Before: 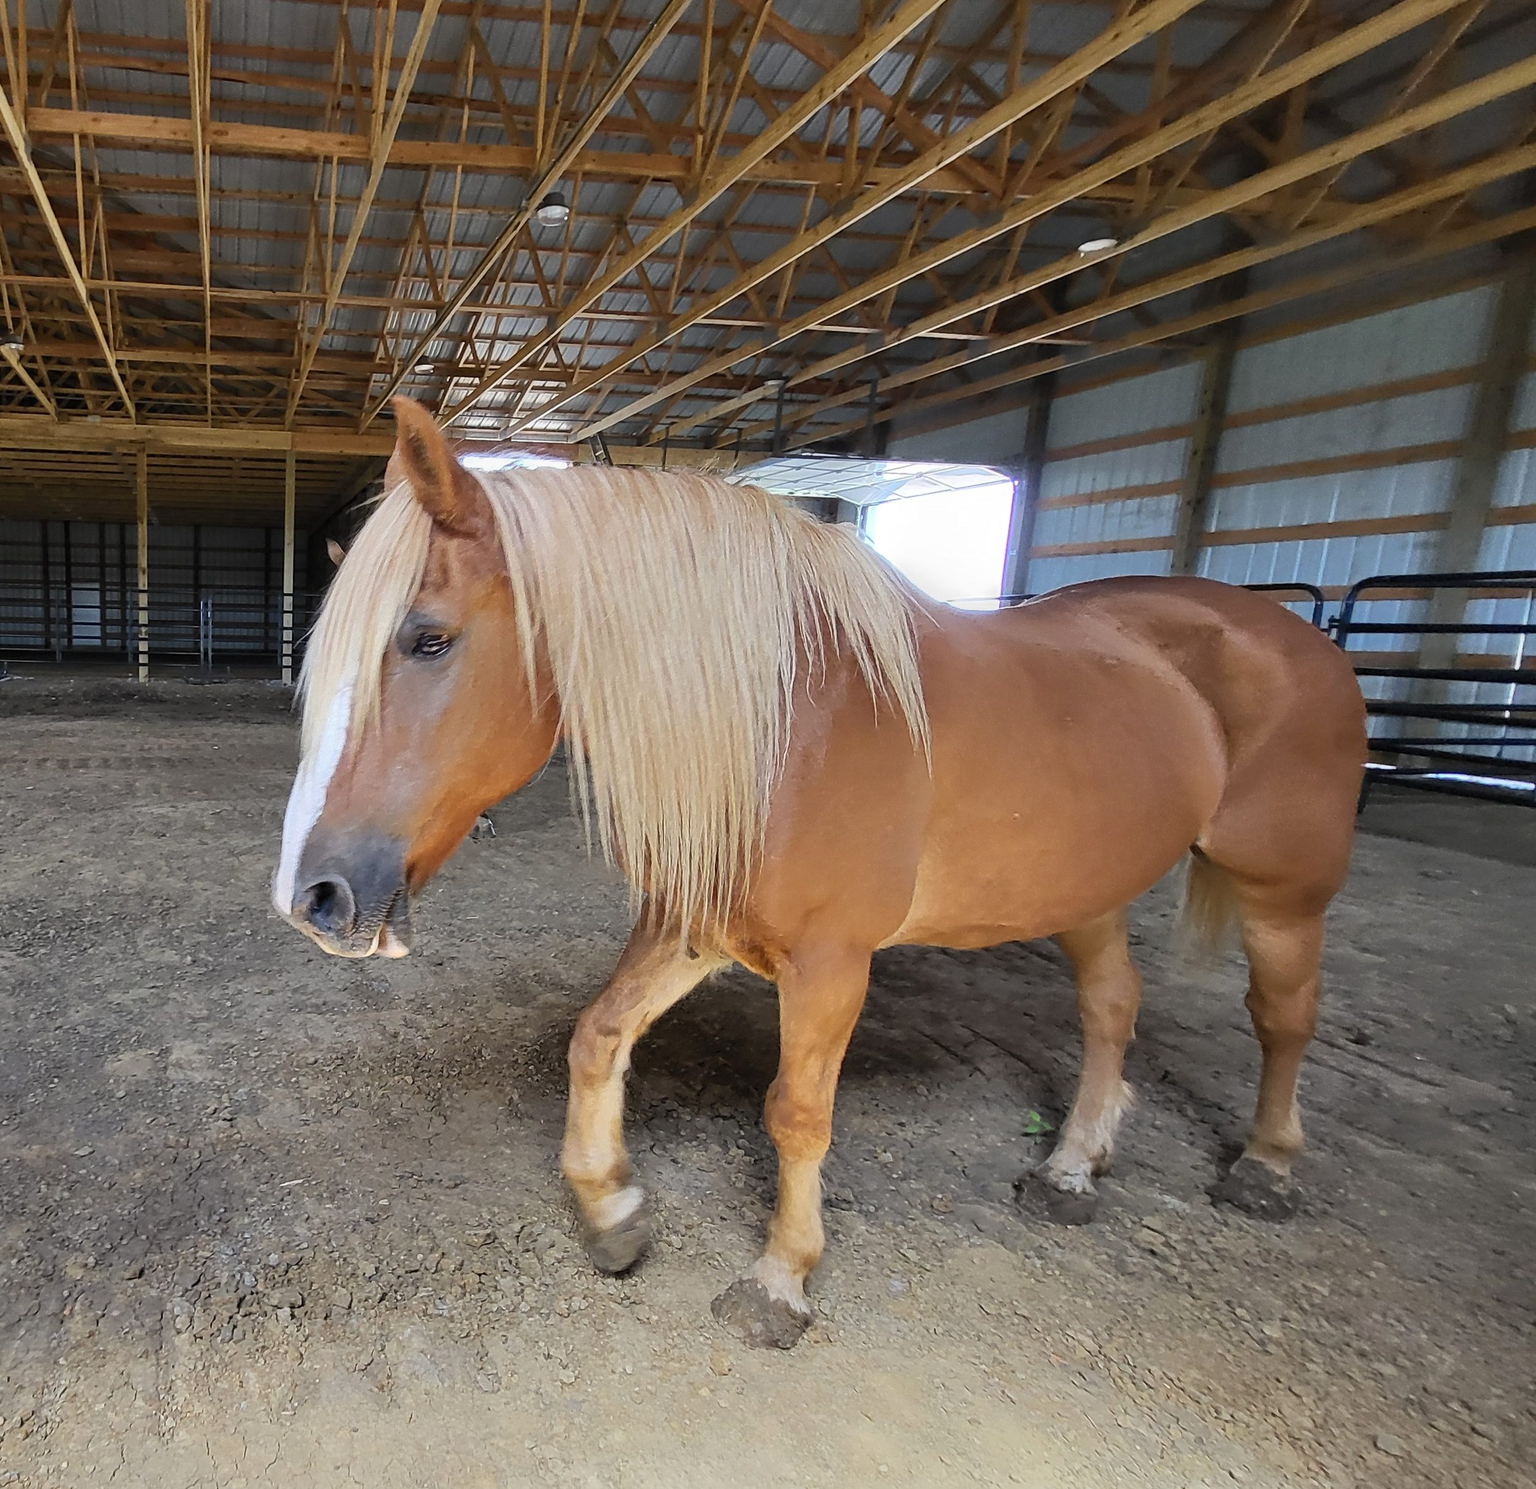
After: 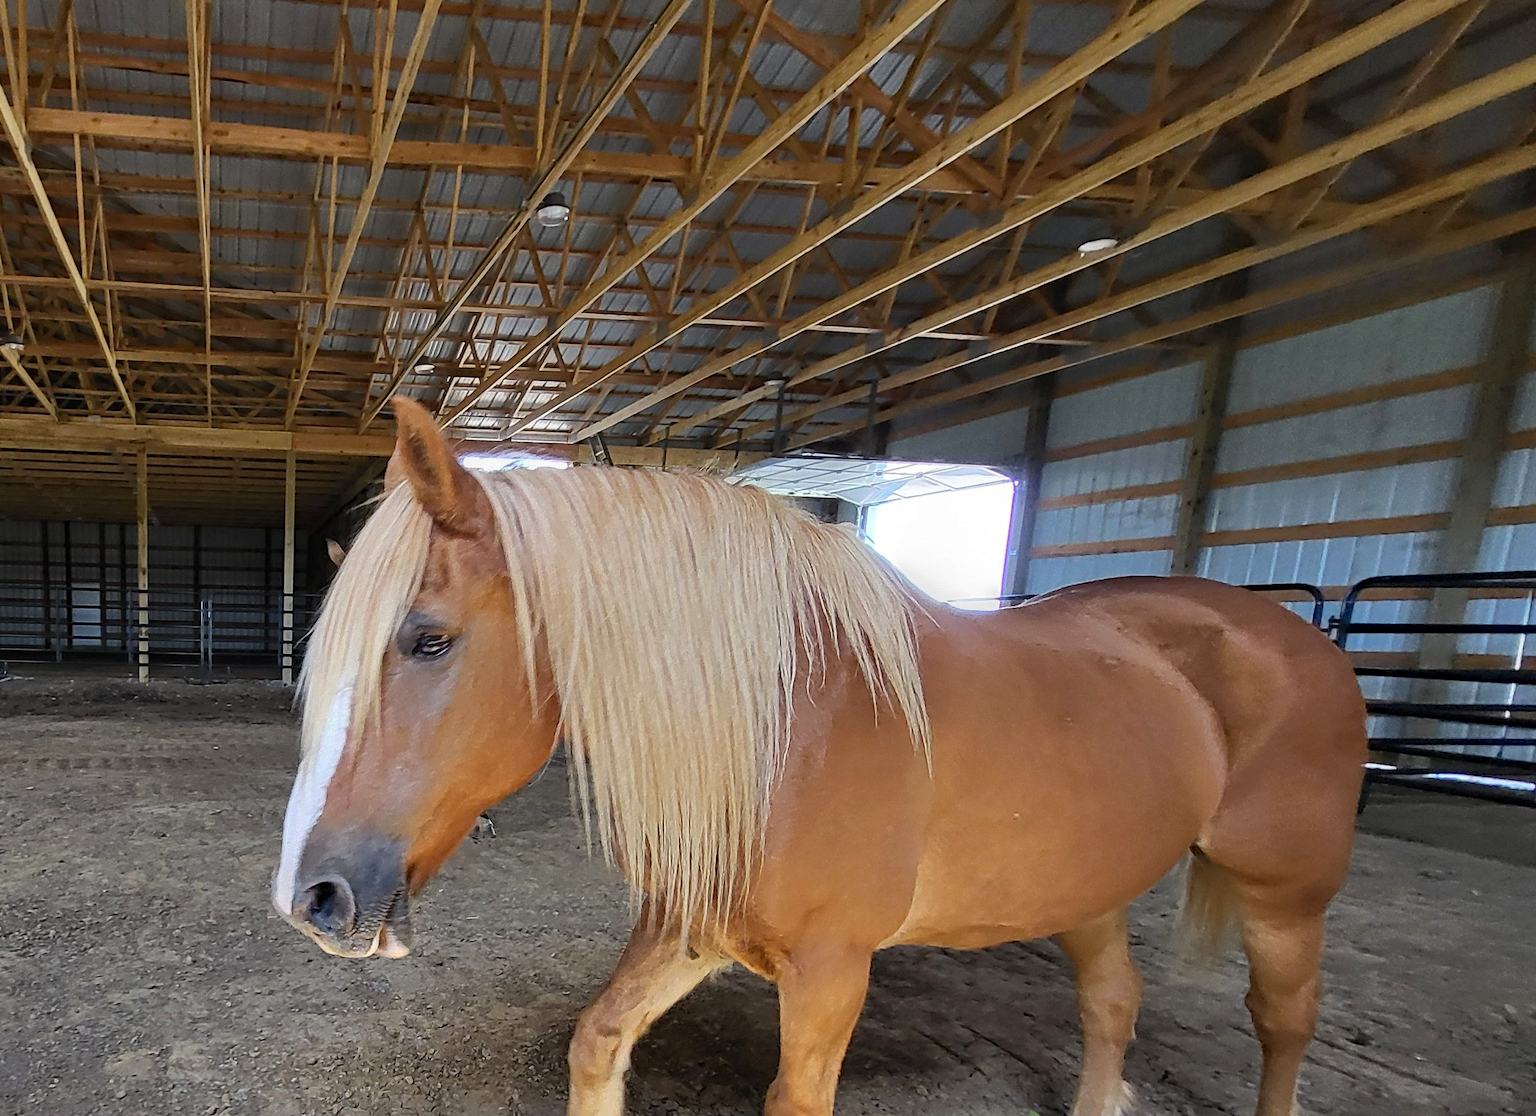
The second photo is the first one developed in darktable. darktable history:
crop: bottom 24.988%
haze removal: compatibility mode true, adaptive false
